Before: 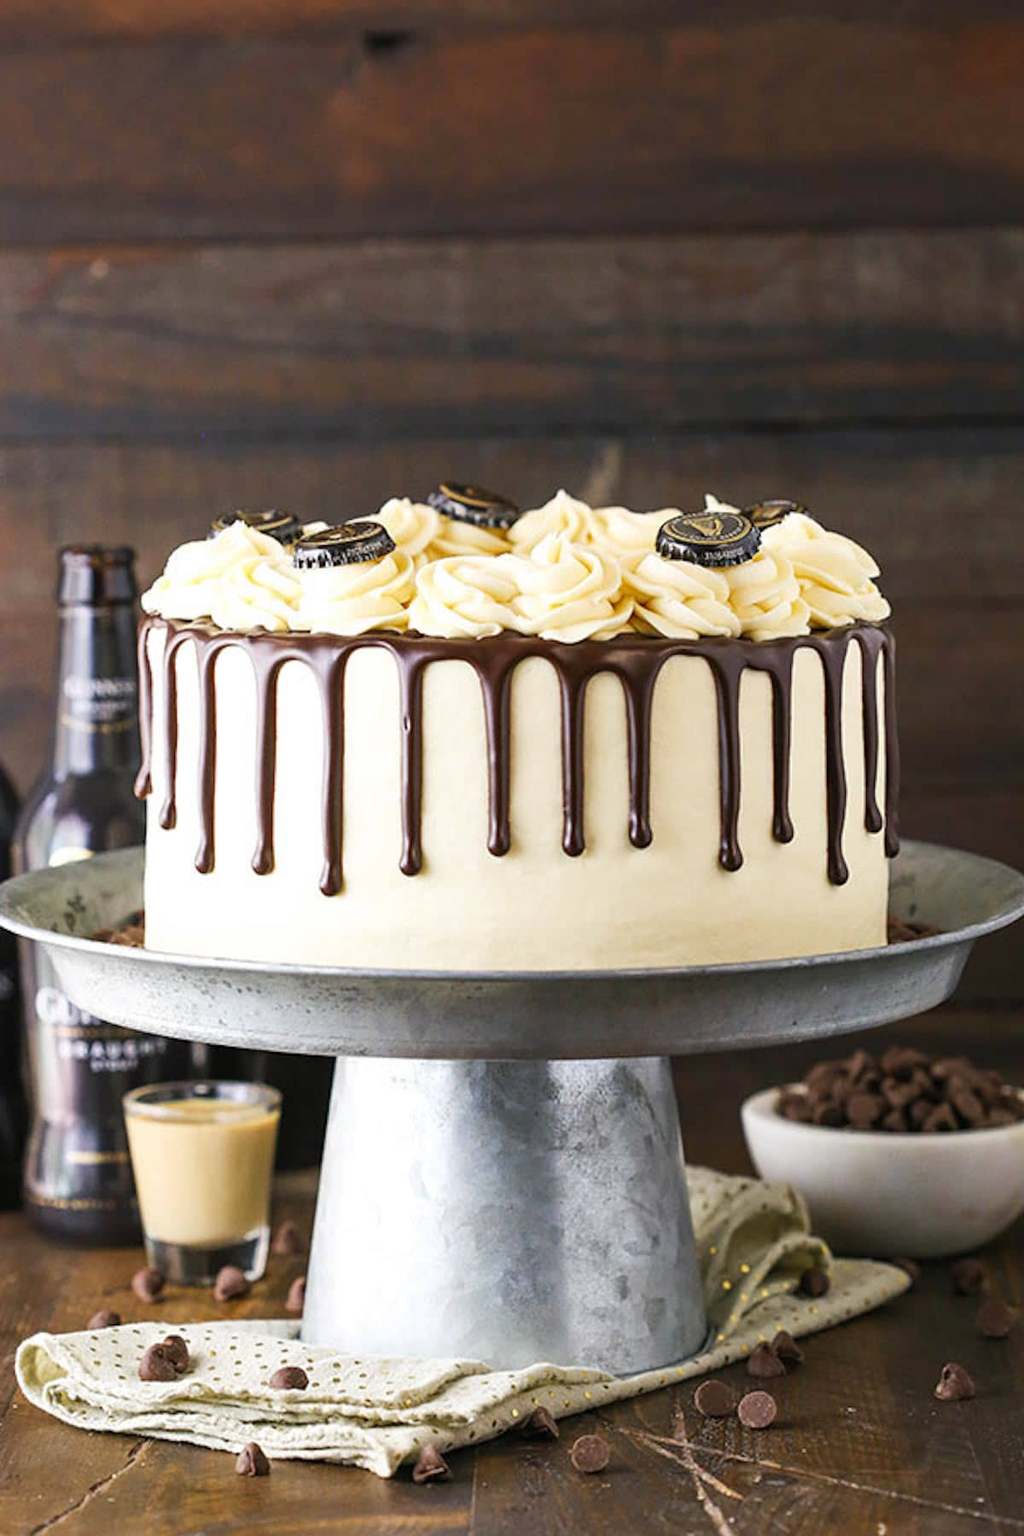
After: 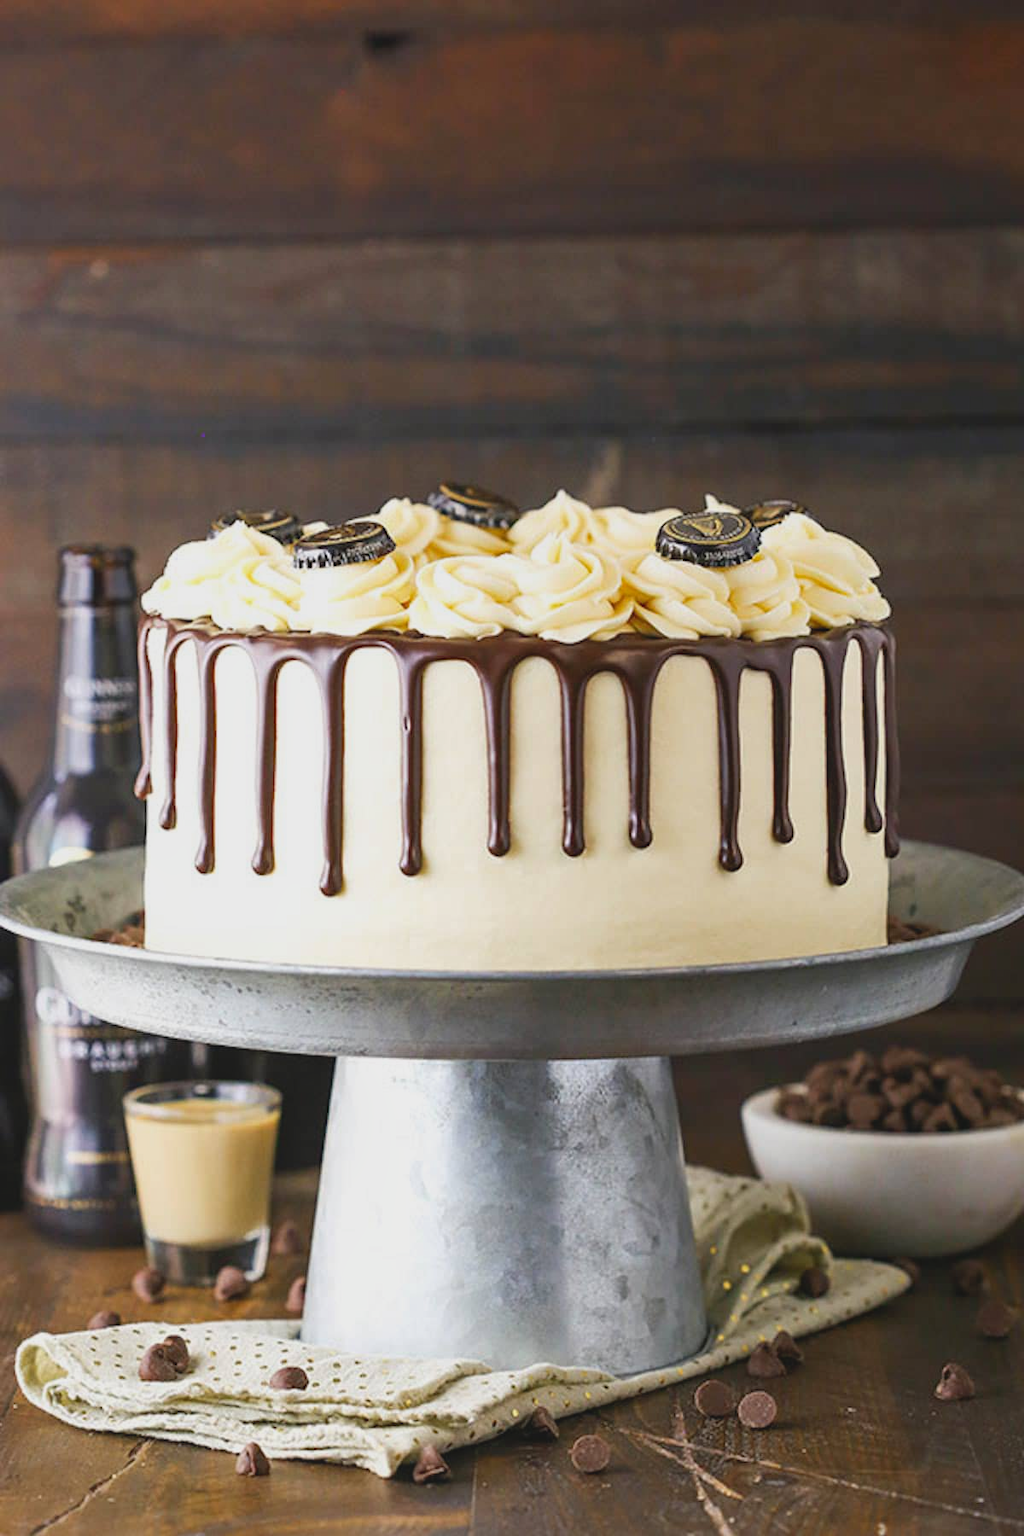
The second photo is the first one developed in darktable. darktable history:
color correction: highlights a* -0.121, highlights b* 0.134
local contrast: highlights 68%, shadows 69%, detail 83%, midtone range 0.332
